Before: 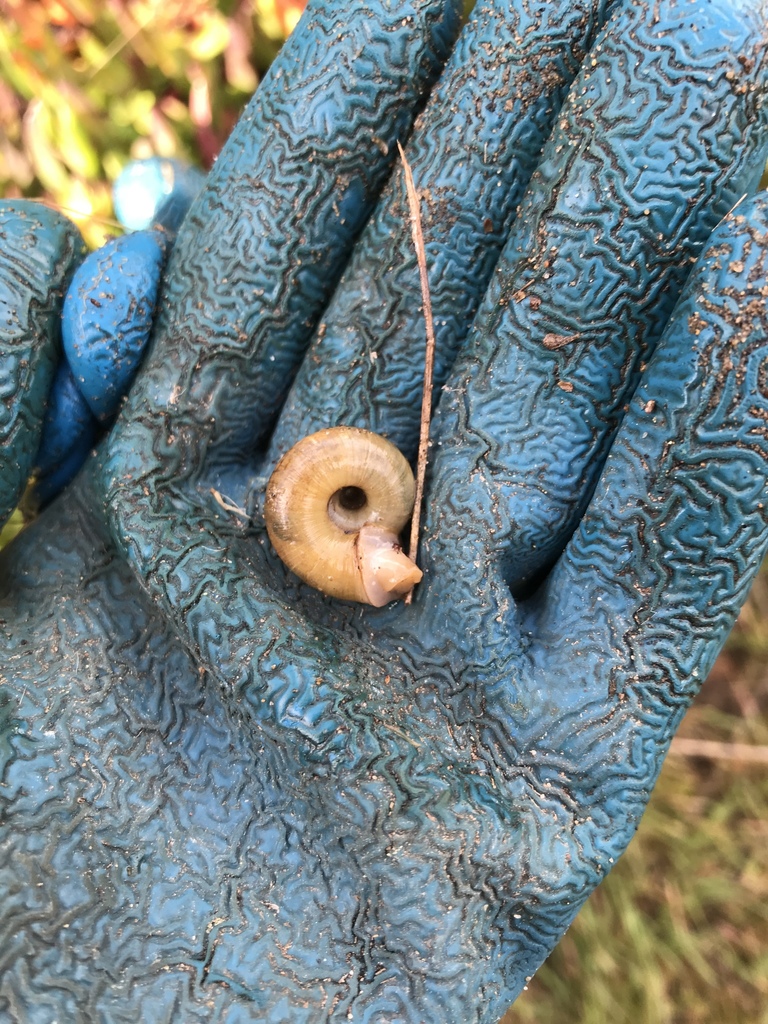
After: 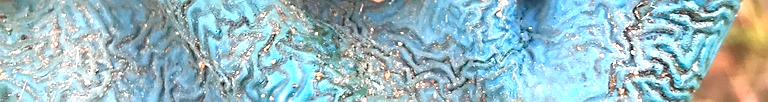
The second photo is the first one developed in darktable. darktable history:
exposure: black level correction 0, exposure 1.1 EV, compensate exposure bias true, compensate highlight preservation false
sharpen: on, module defaults
vignetting: fall-off start 100%, fall-off radius 71%, brightness -0.434, saturation -0.2, width/height ratio 1.178, dithering 8-bit output, unbound false
crop and rotate: top 59.084%, bottom 30.916%
levels: levels [0, 0.43, 0.984]
